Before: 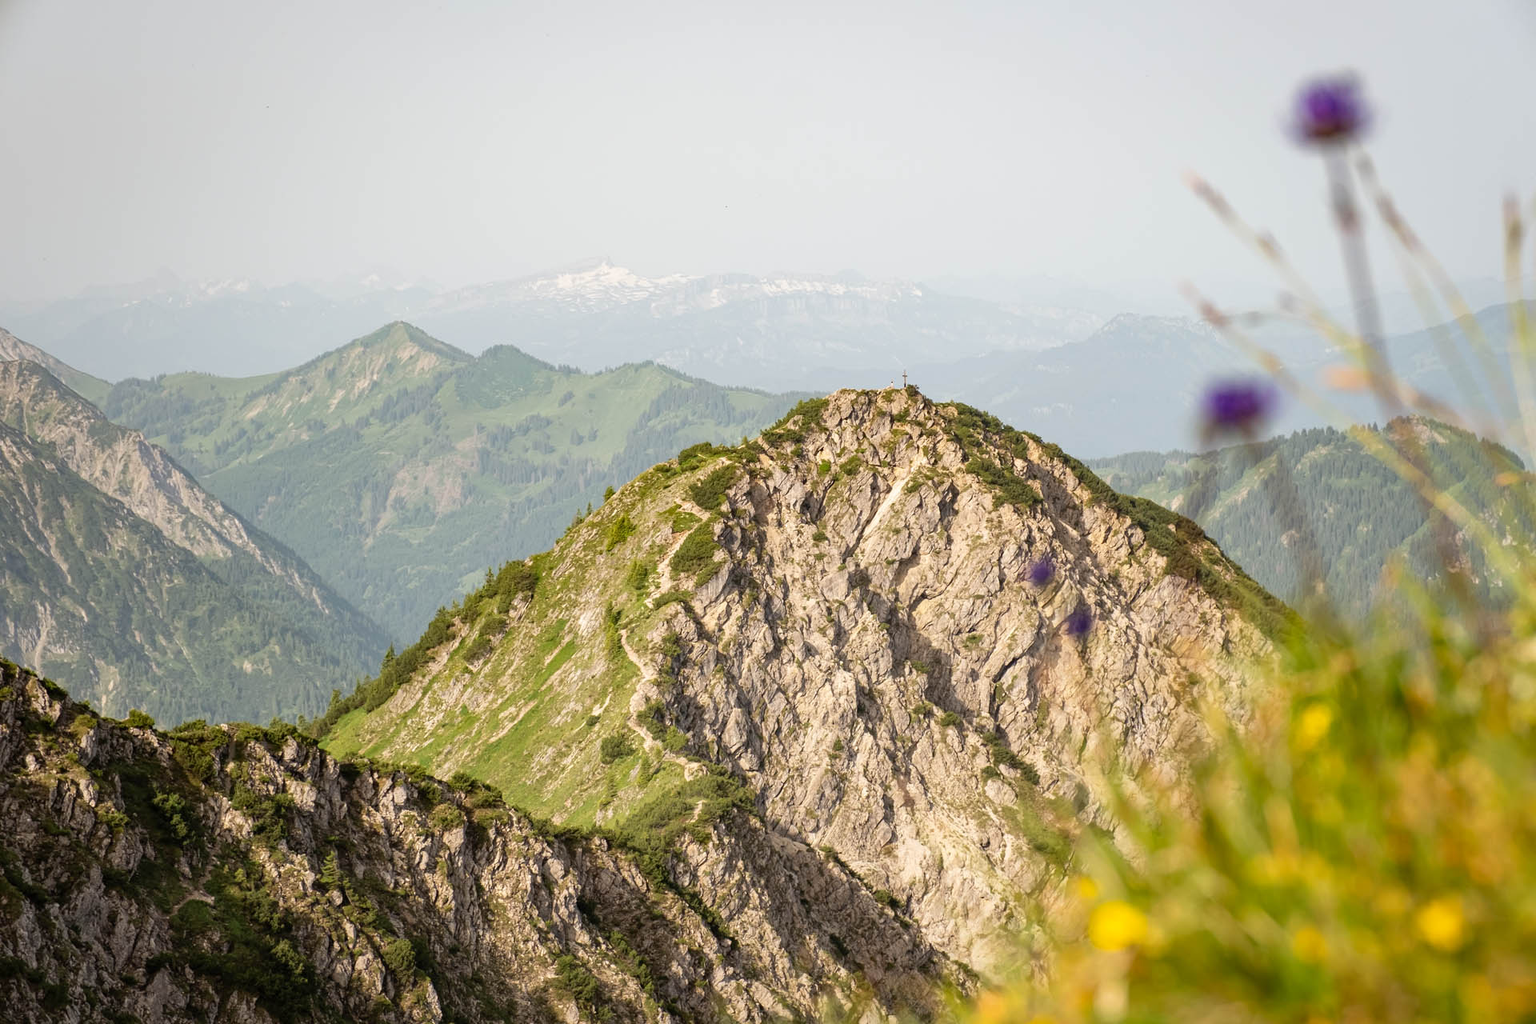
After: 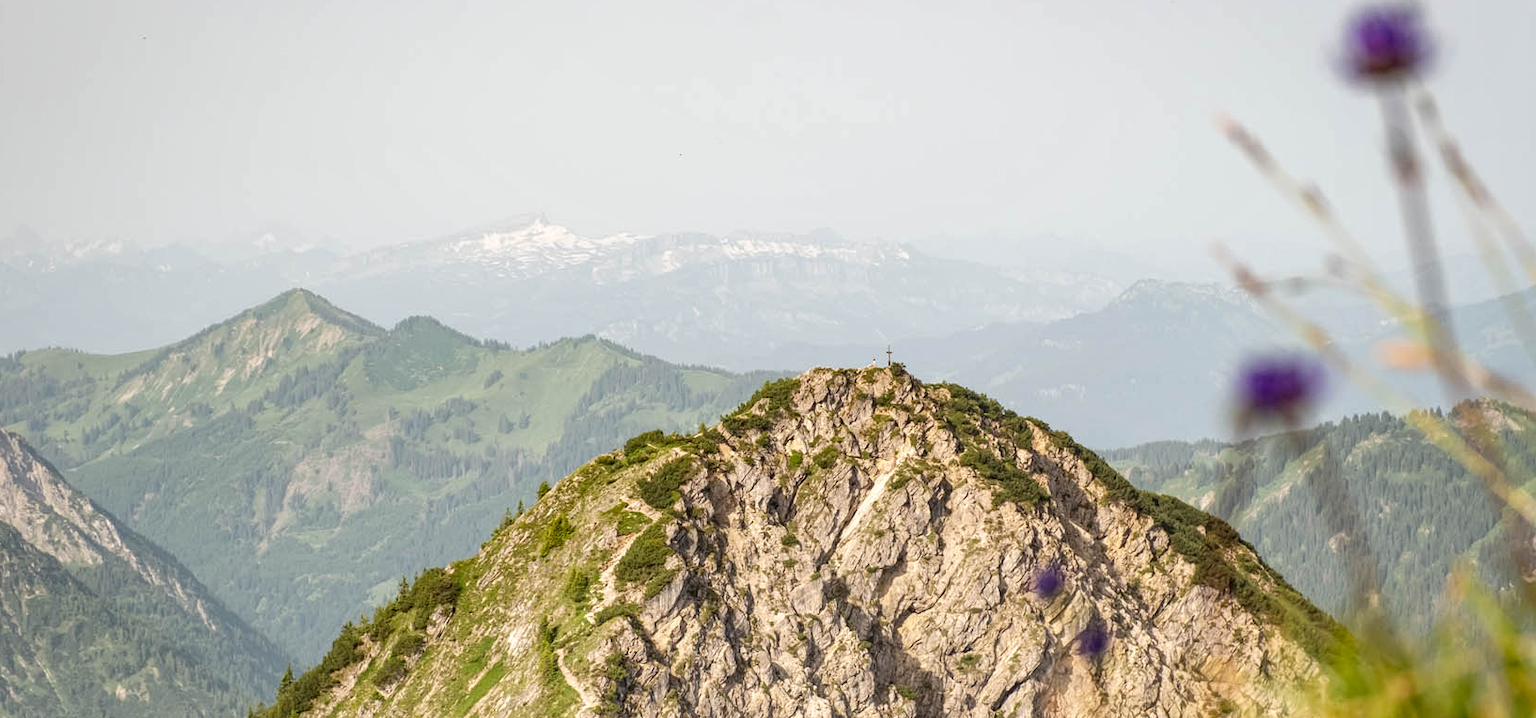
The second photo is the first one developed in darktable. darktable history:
crop and rotate: left 9.377%, top 7.333%, right 5.042%, bottom 32.566%
local contrast: on, module defaults
